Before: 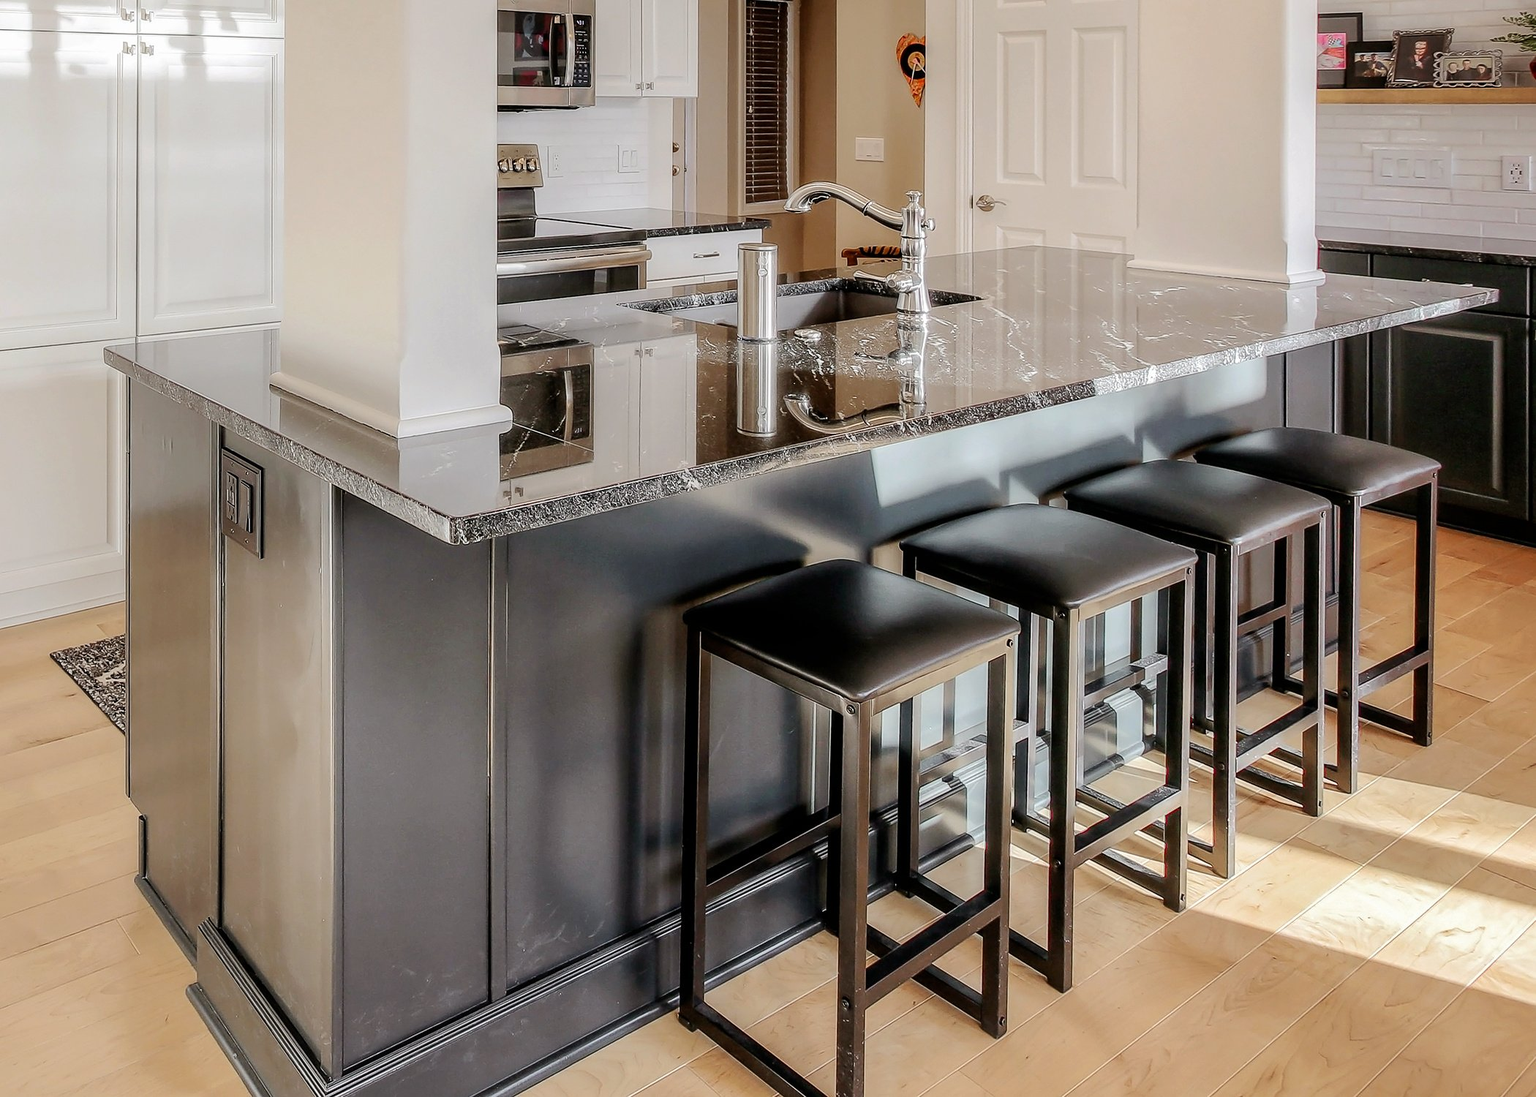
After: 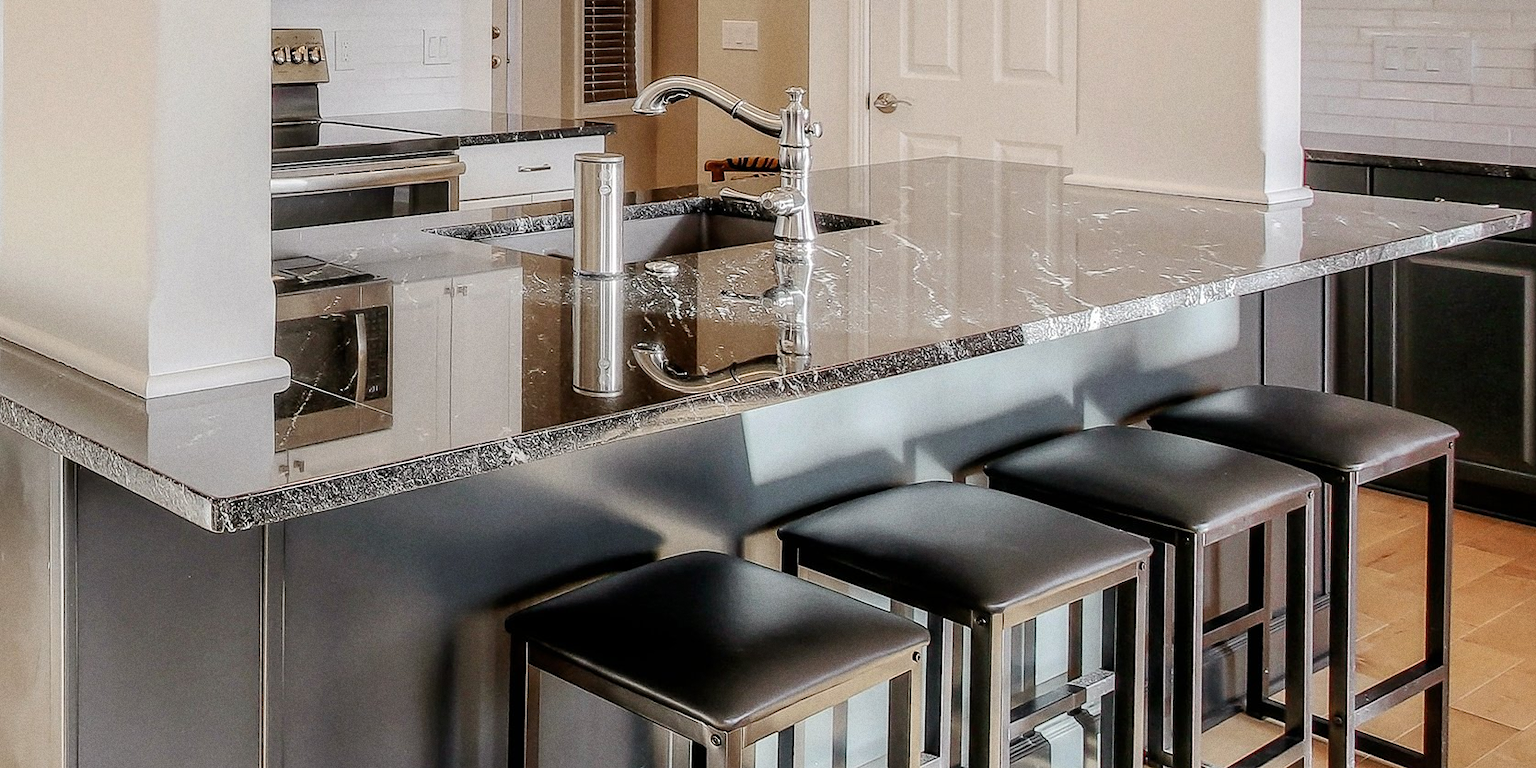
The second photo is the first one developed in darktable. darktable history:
grain: coarseness 0.09 ISO
crop: left 18.38%, top 11.092%, right 2.134%, bottom 33.217%
